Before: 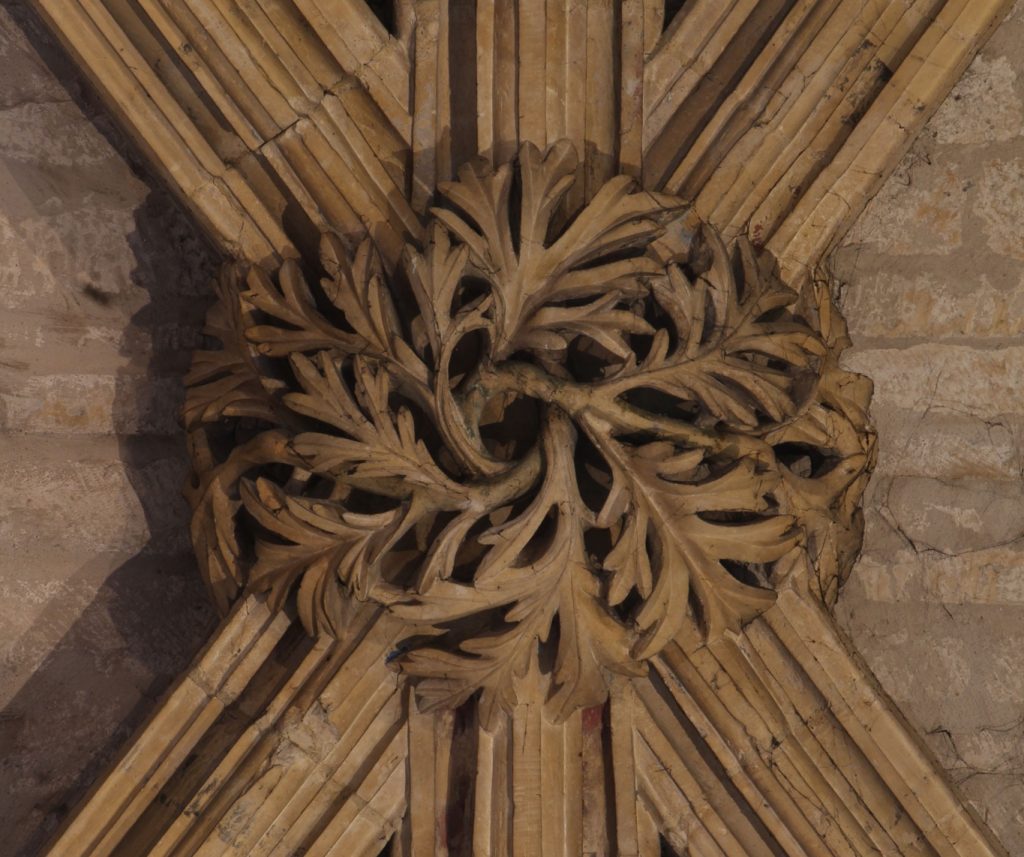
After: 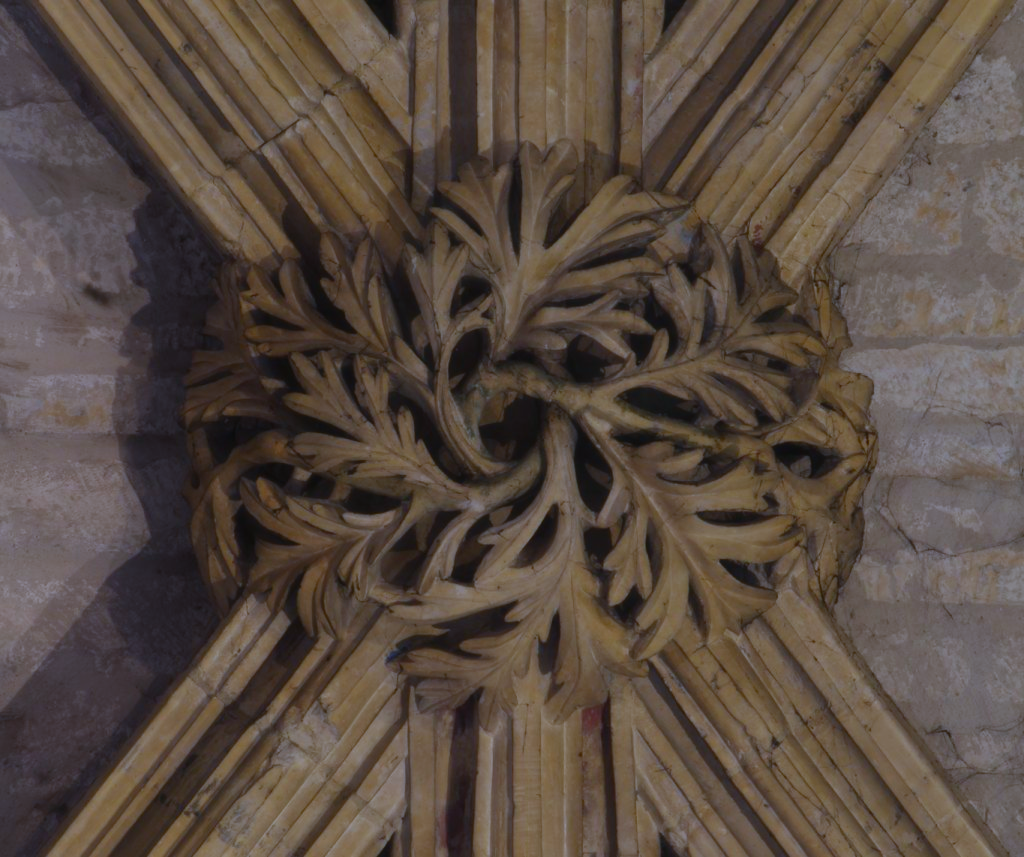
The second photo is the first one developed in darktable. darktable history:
color balance: output saturation 120%
contrast equalizer: octaves 7, y [[0.502, 0.505, 0.512, 0.529, 0.564, 0.588], [0.5 ×6], [0.502, 0.505, 0.512, 0.529, 0.564, 0.588], [0, 0.001, 0.001, 0.004, 0.008, 0.011], [0, 0.001, 0.001, 0.004, 0.008, 0.011]], mix -1
white balance: red 0.871, blue 1.249
exposure: exposure -0.153 EV, compensate highlight preservation false
